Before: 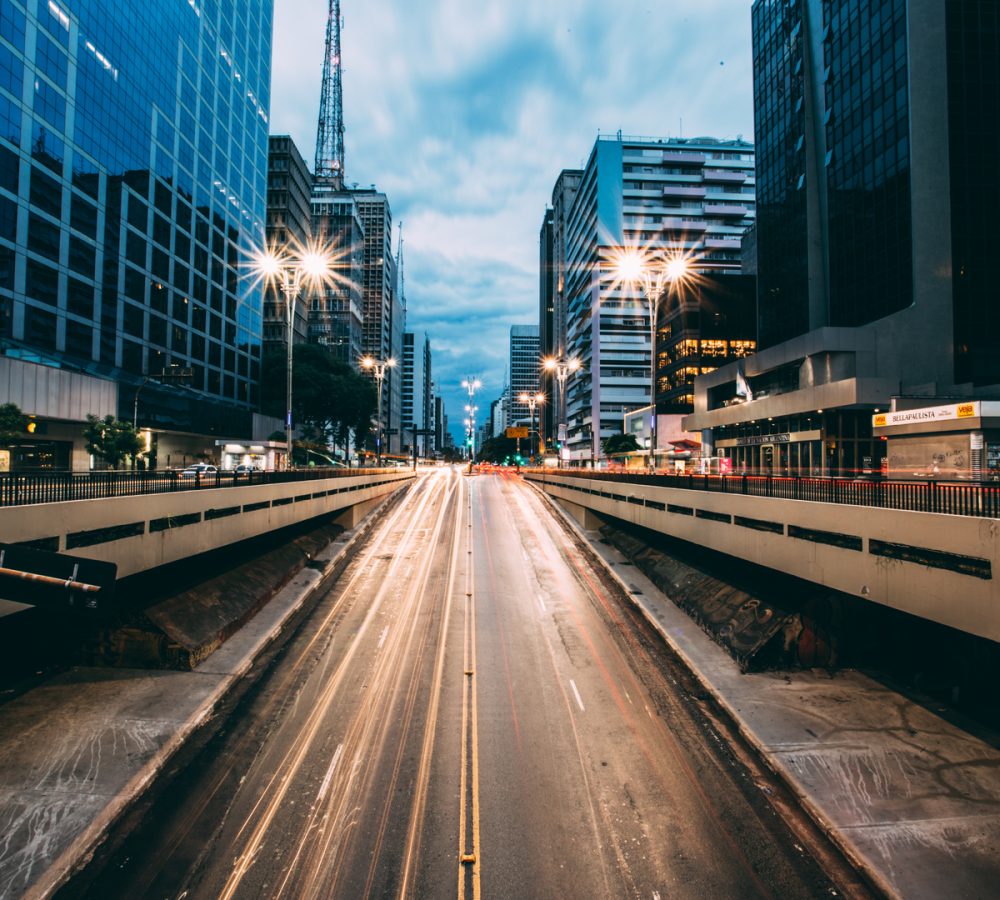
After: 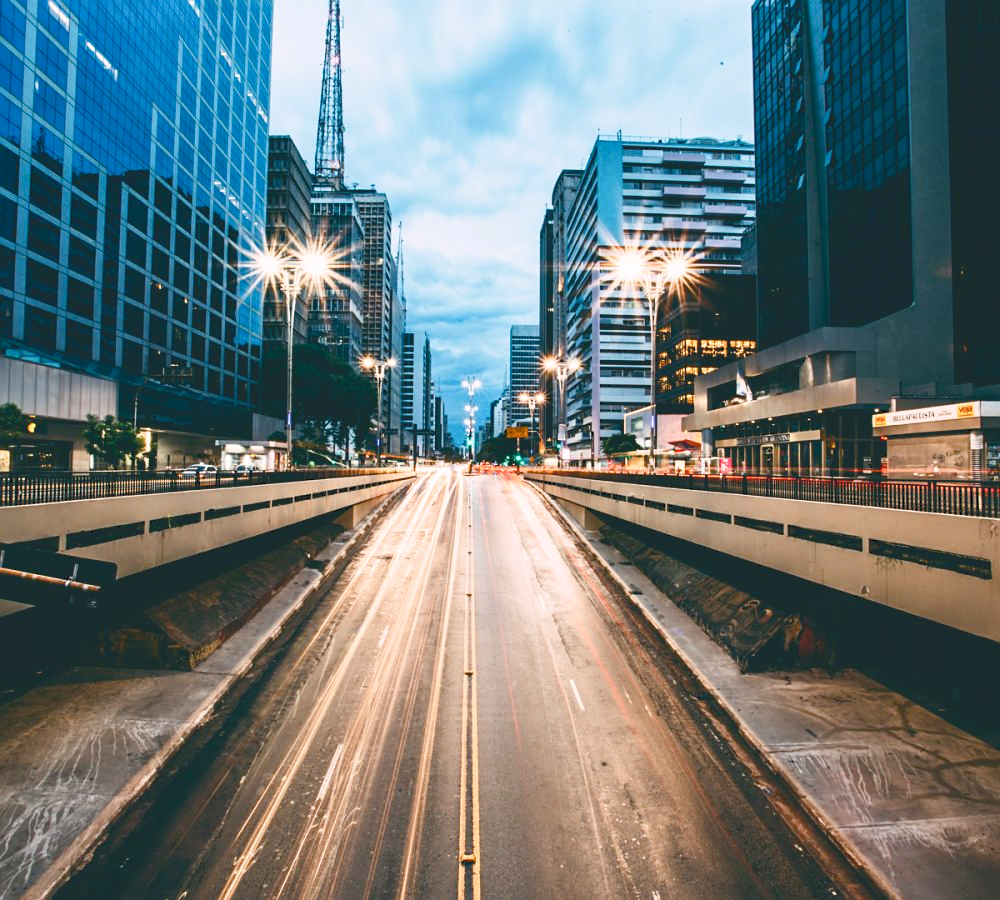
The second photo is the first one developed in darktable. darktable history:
color balance rgb: perceptual saturation grading › global saturation 25.095%, perceptual saturation grading › highlights -50.568%, perceptual saturation grading › shadows 30.591%
tone curve: curves: ch0 [(0, 0) (0.003, 0.156) (0.011, 0.156) (0.025, 0.161) (0.044, 0.164) (0.069, 0.178) (0.1, 0.201) (0.136, 0.229) (0.177, 0.263) (0.224, 0.301) (0.277, 0.355) (0.335, 0.415) (0.399, 0.48) (0.468, 0.561) (0.543, 0.647) (0.623, 0.735) (0.709, 0.819) (0.801, 0.893) (0.898, 0.953) (1, 1)], color space Lab, independent channels, preserve colors none
sharpen: amount 0.208
